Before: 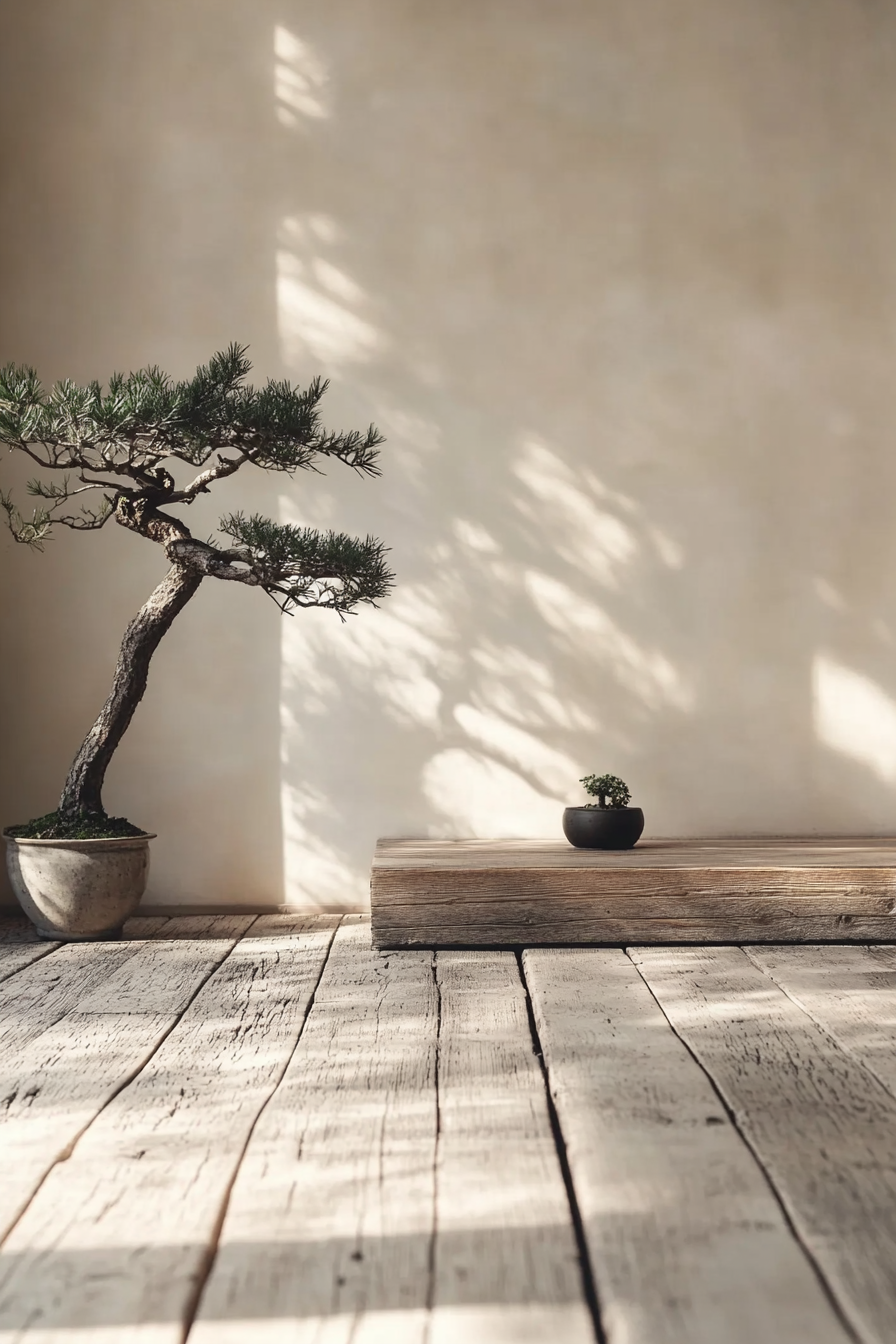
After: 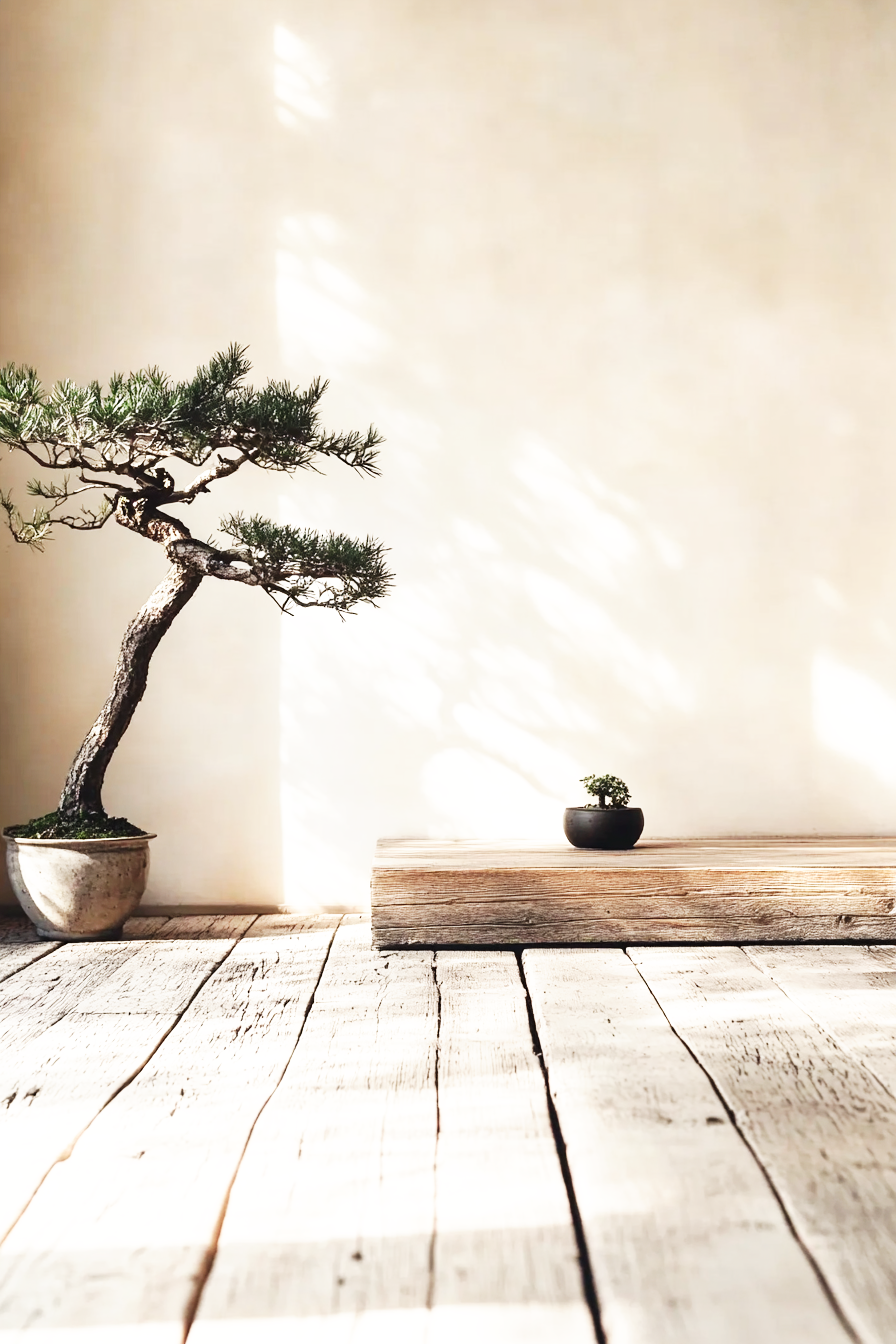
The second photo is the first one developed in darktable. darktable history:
base curve: curves: ch0 [(0, 0) (0.007, 0.004) (0.027, 0.03) (0.046, 0.07) (0.207, 0.54) (0.442, 0.872) (0.673, 0.972) (1, 1)], preserve colors none
exposure: exposure 0.169 EV, compensate exposure bias true, compensate highlight preservation false
